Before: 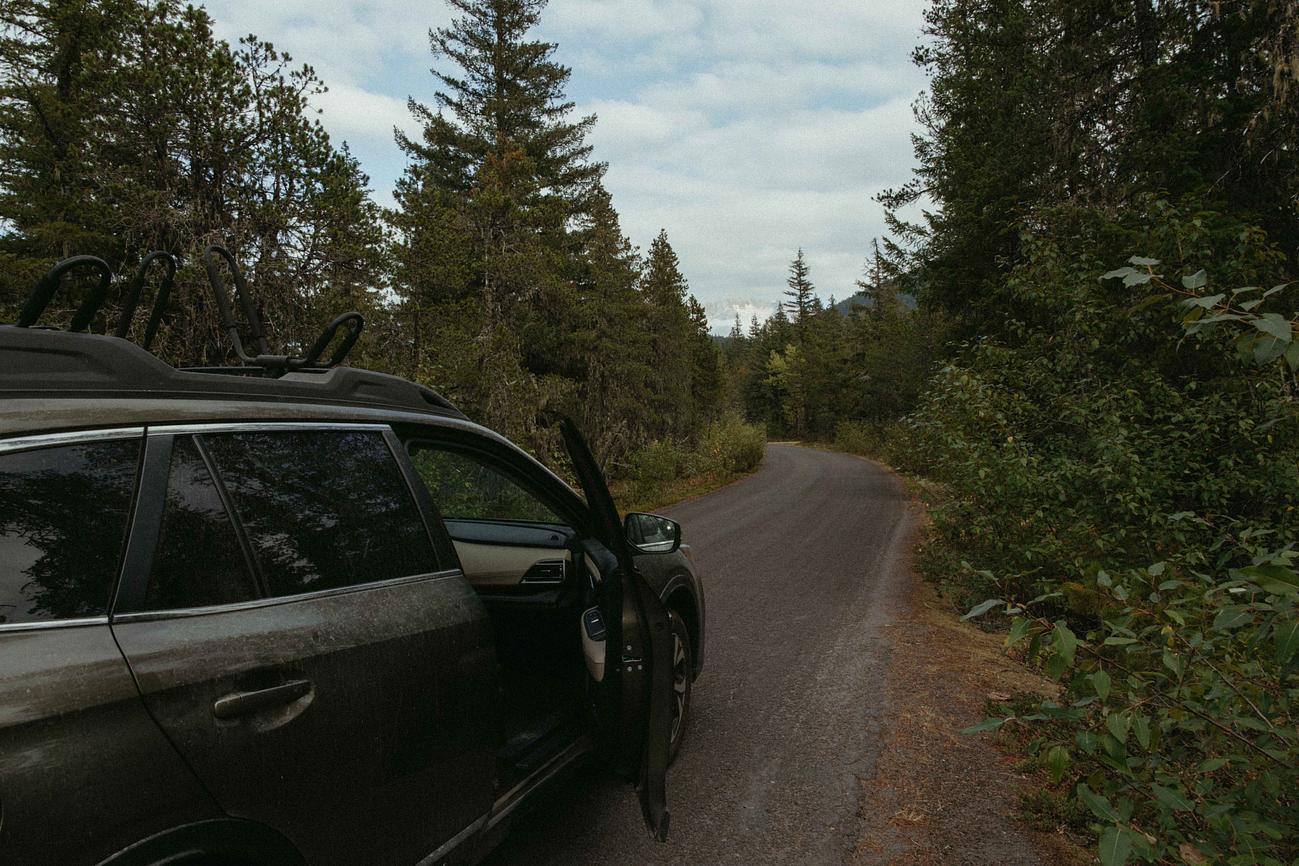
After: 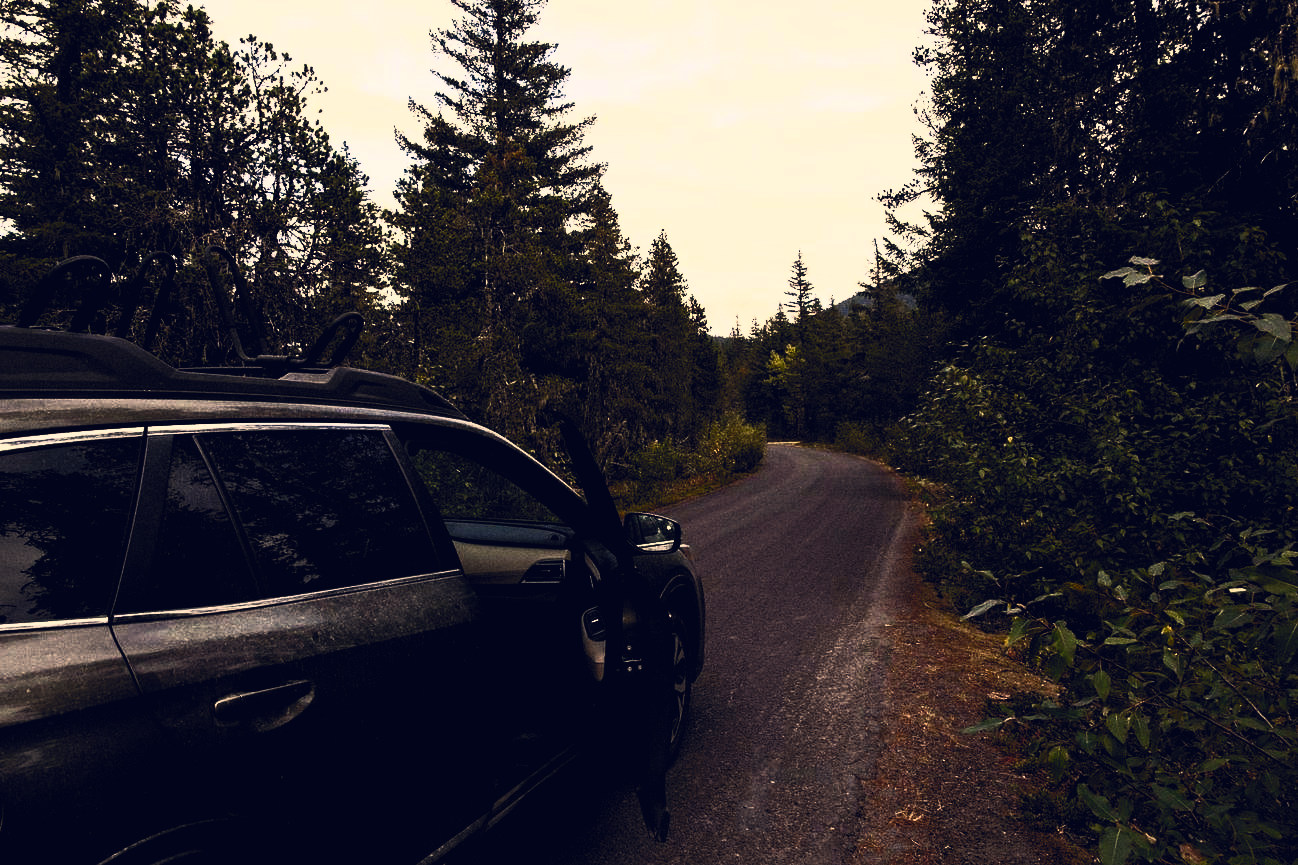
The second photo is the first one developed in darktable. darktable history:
color correction: highlights a* 20.15, highlights b* 27.69, shadows a* 3.48, shadows b* -17.62, saturation 0.732
contrast brightness saturation: contrast 0.822, brightness 0.608, saturation 0.591
color balance rgb: perceptual saturation grading › global saturation 19.37%, global vibrance 5.548%, contrast 3.039%
filmic rgb: black relative exposure -5.05 EV, white relative exposure 3.98 EV, threshold 6 EV, hardness 2.89, contrast 1.298, highlights saturation mix -30.34%, enable highlight reconstruction true
